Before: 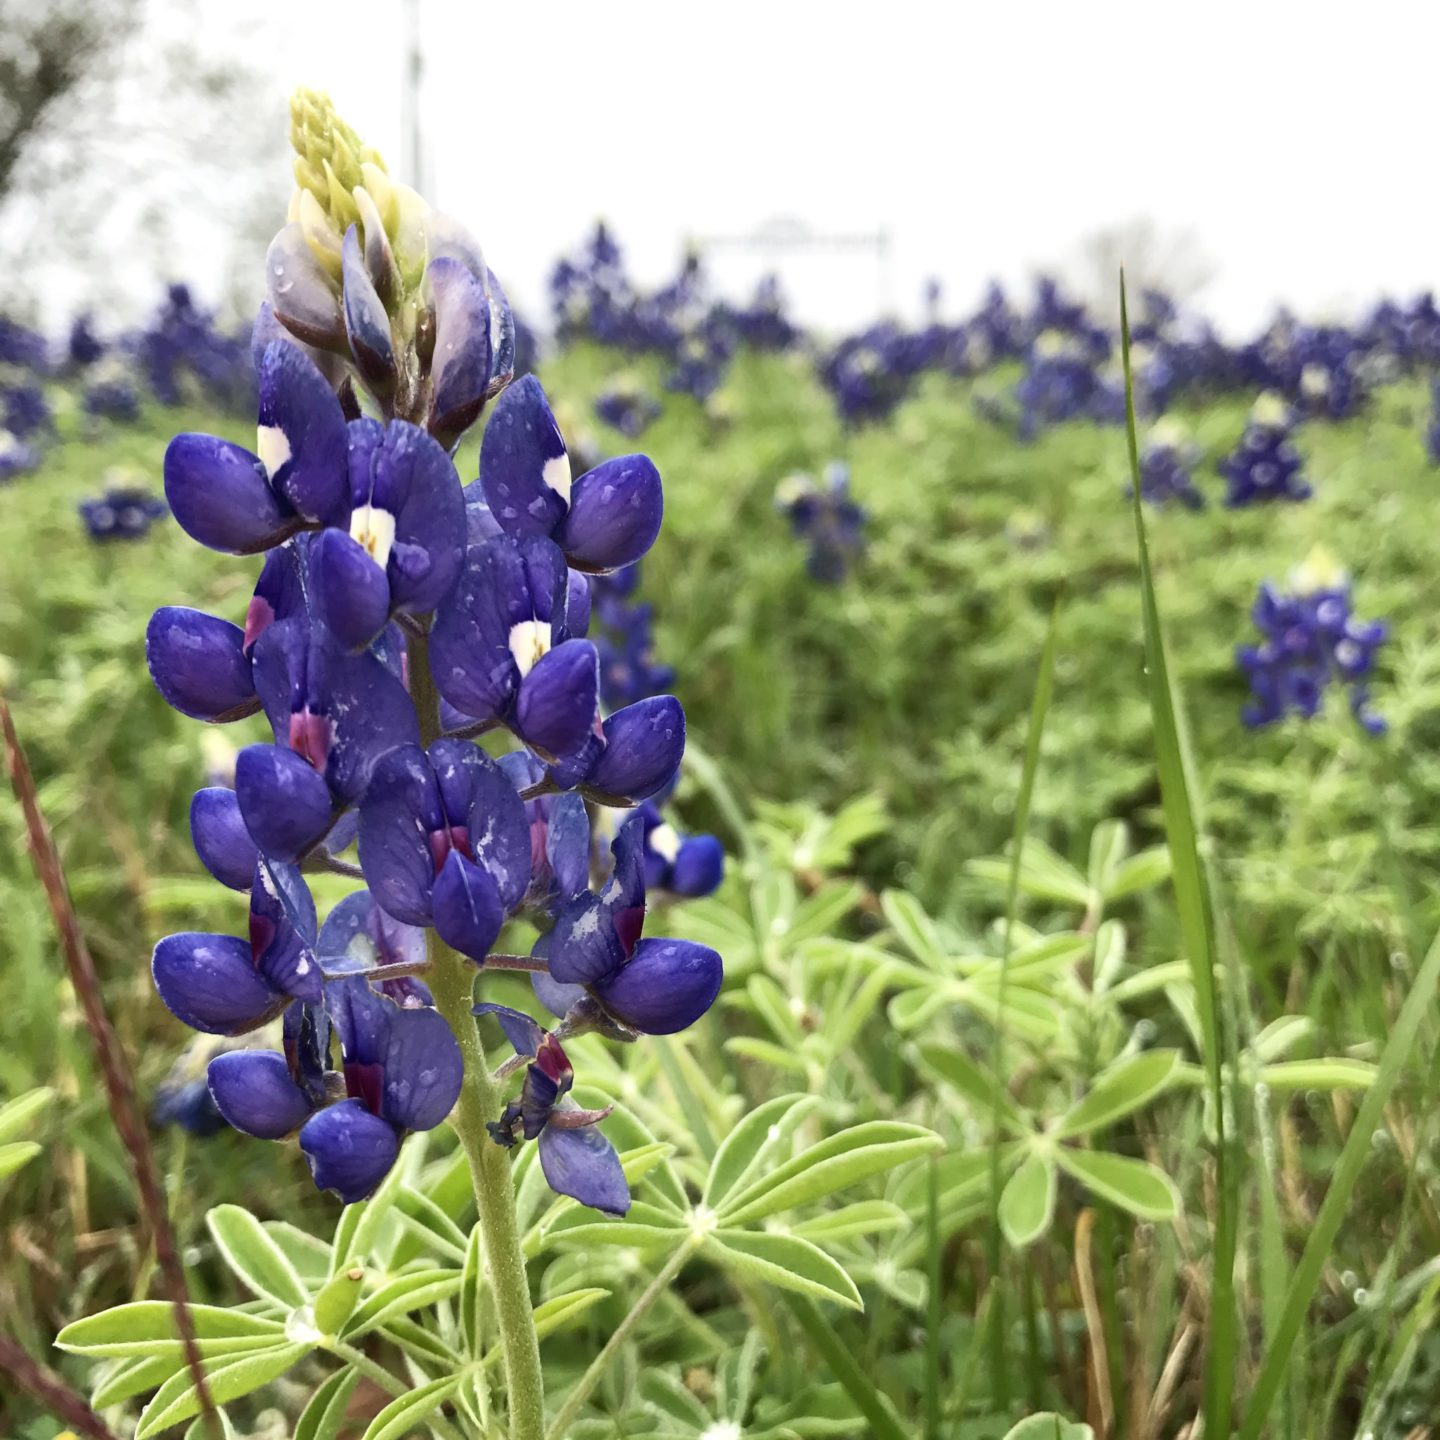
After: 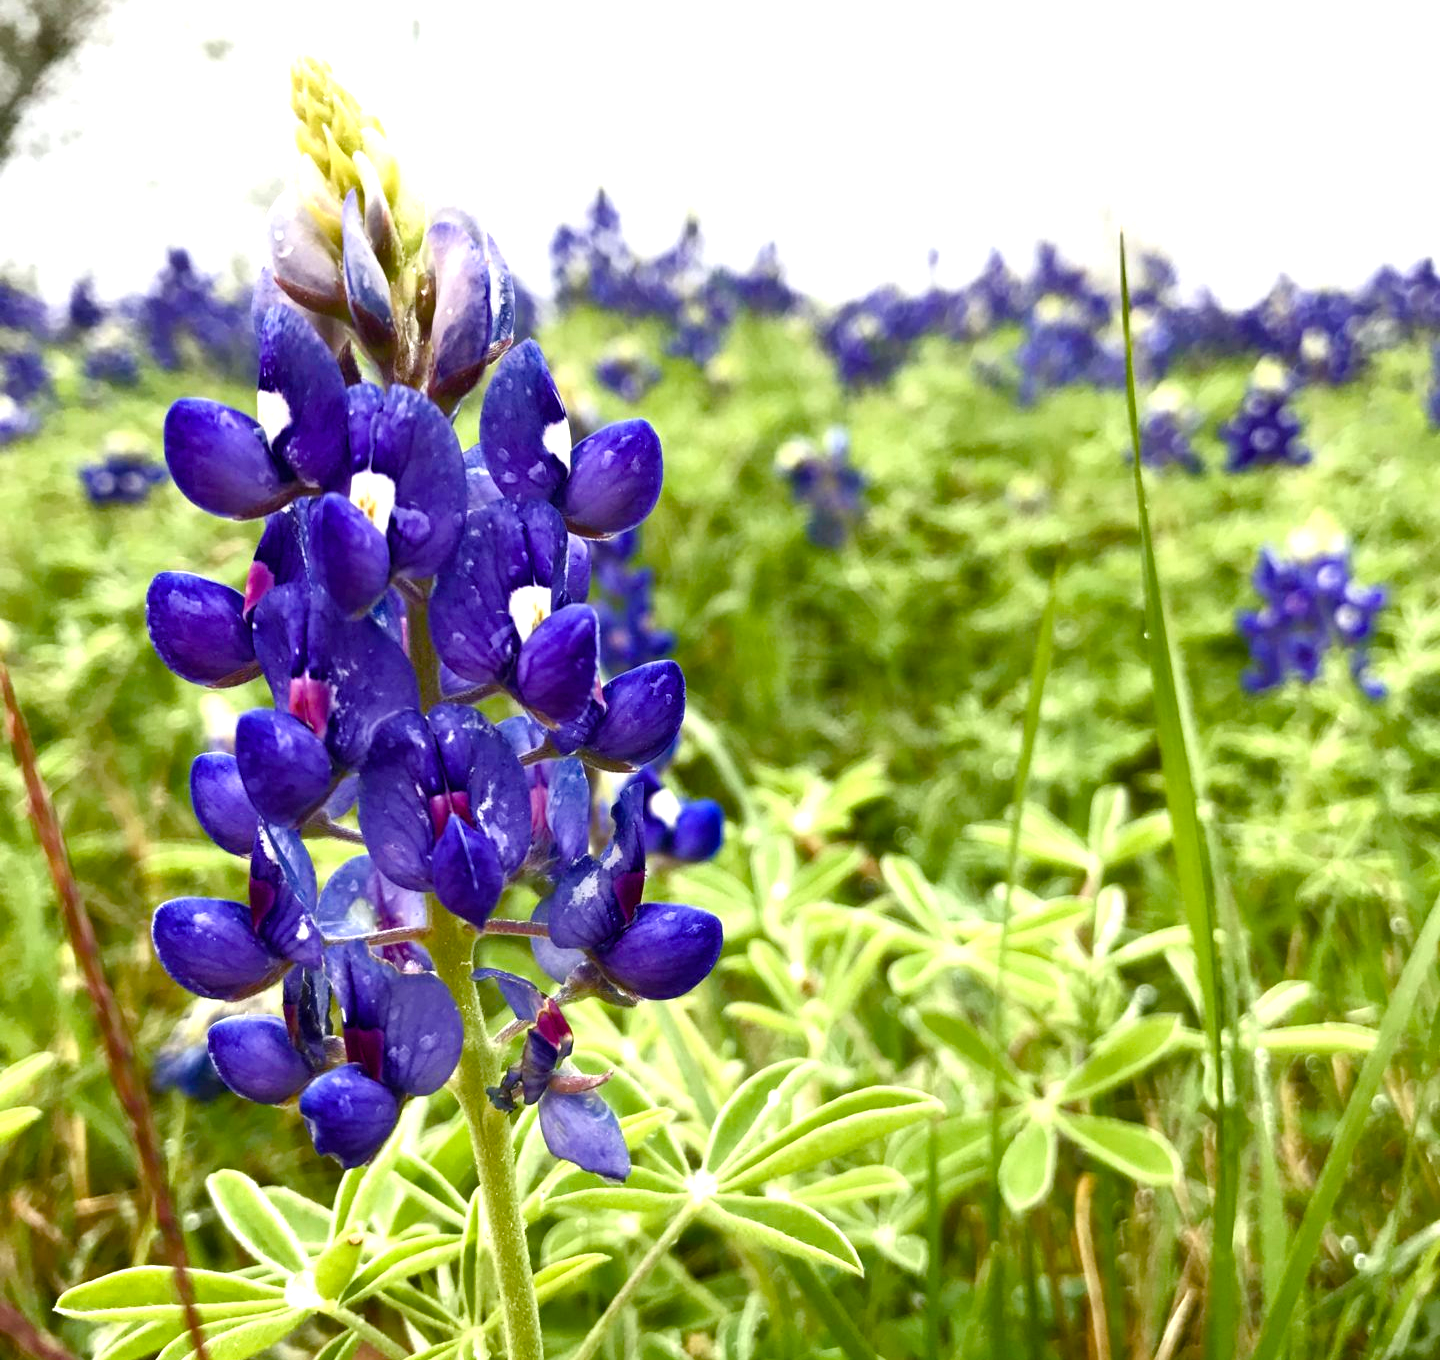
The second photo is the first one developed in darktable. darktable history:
color balance rgb: linear chroma grading › shadows -2.2%, linear chroma grading › highlights -15%, linear chroma grading › global chroma -10%, linear chroma grading › mid-tones -10%, perceptual saturation grading › global saturation 45%, perceptual saturation grading › highlights -50%, perceptual saturation grading › shadows 30%, perceptual brilliance grading › global brilliance 18%, global vibrance 45%
crop and rotate: top 2.479%, bottom 3.018%
